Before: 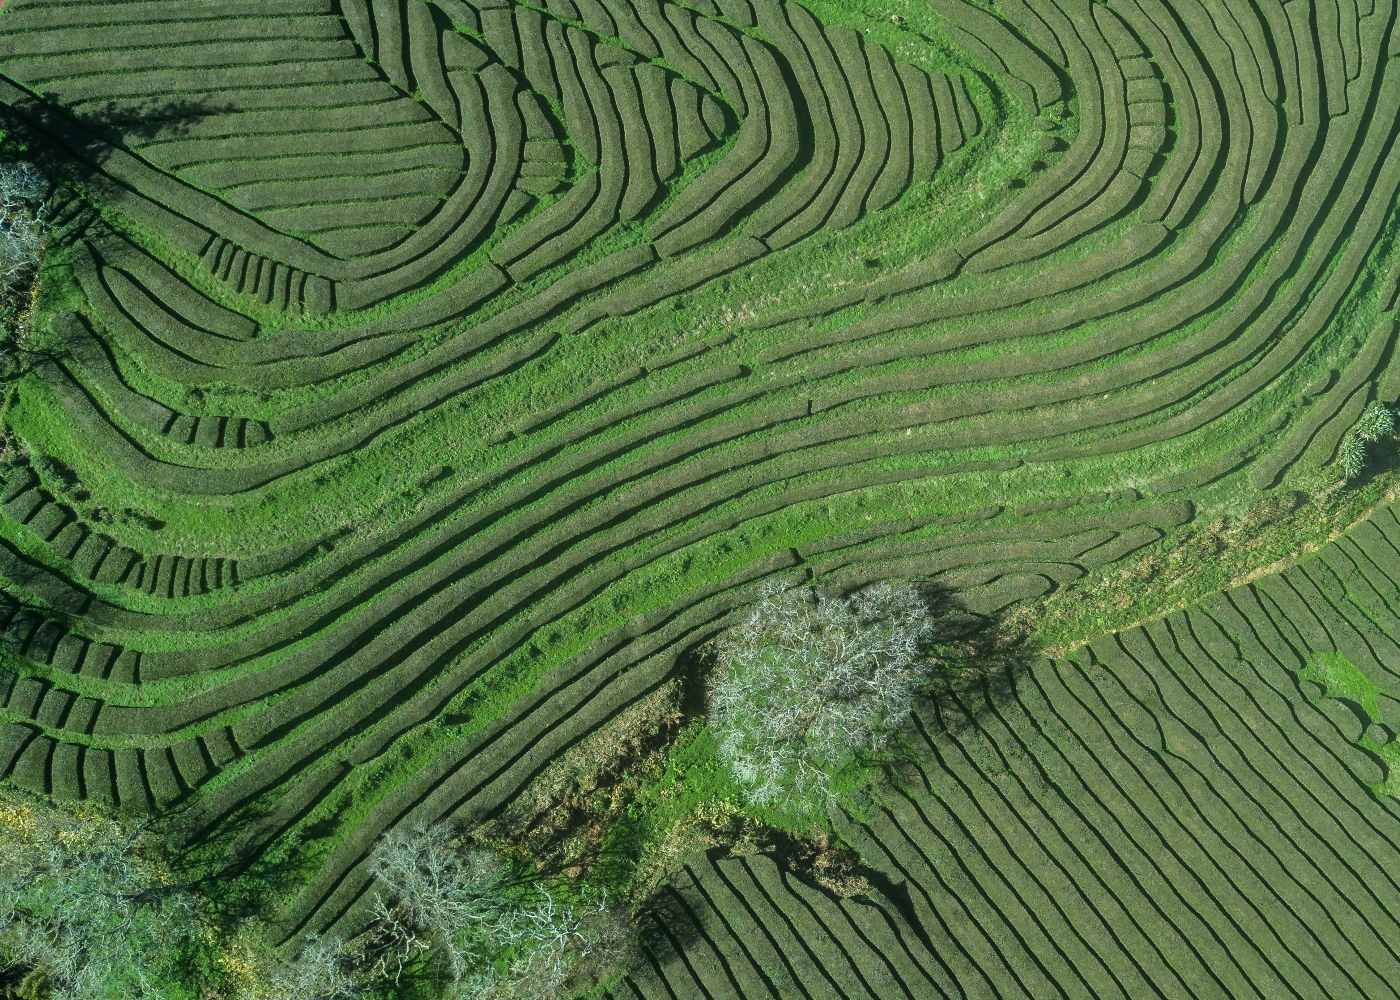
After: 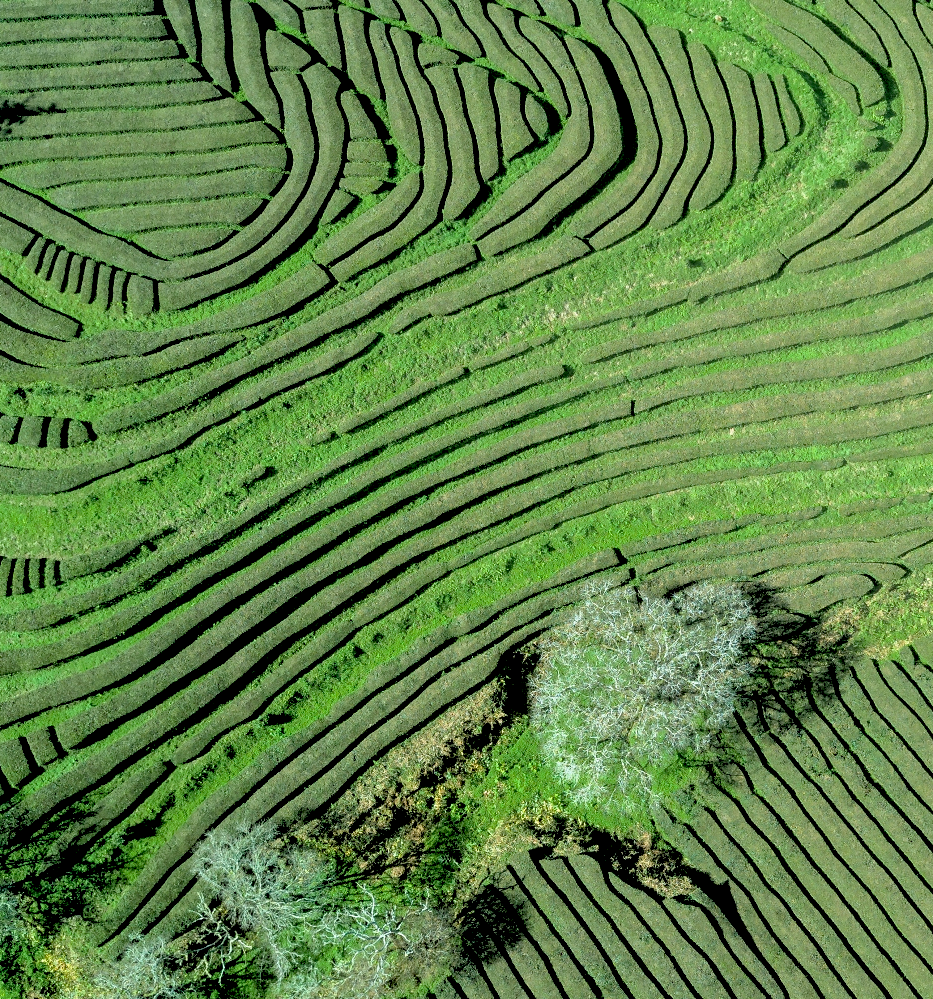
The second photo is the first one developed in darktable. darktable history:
base curve: curves: ch0 [(0.017, 0) (0.425, 0.441) (0.844, 0.933) (1, 1)], preserve colors none
crop and rotate: left 12.648%, right 20.685%
rgb levels: levels [[0.027, 0.429, 0.996], [0, 0.5, 1], [0, 0.5, 1]]
